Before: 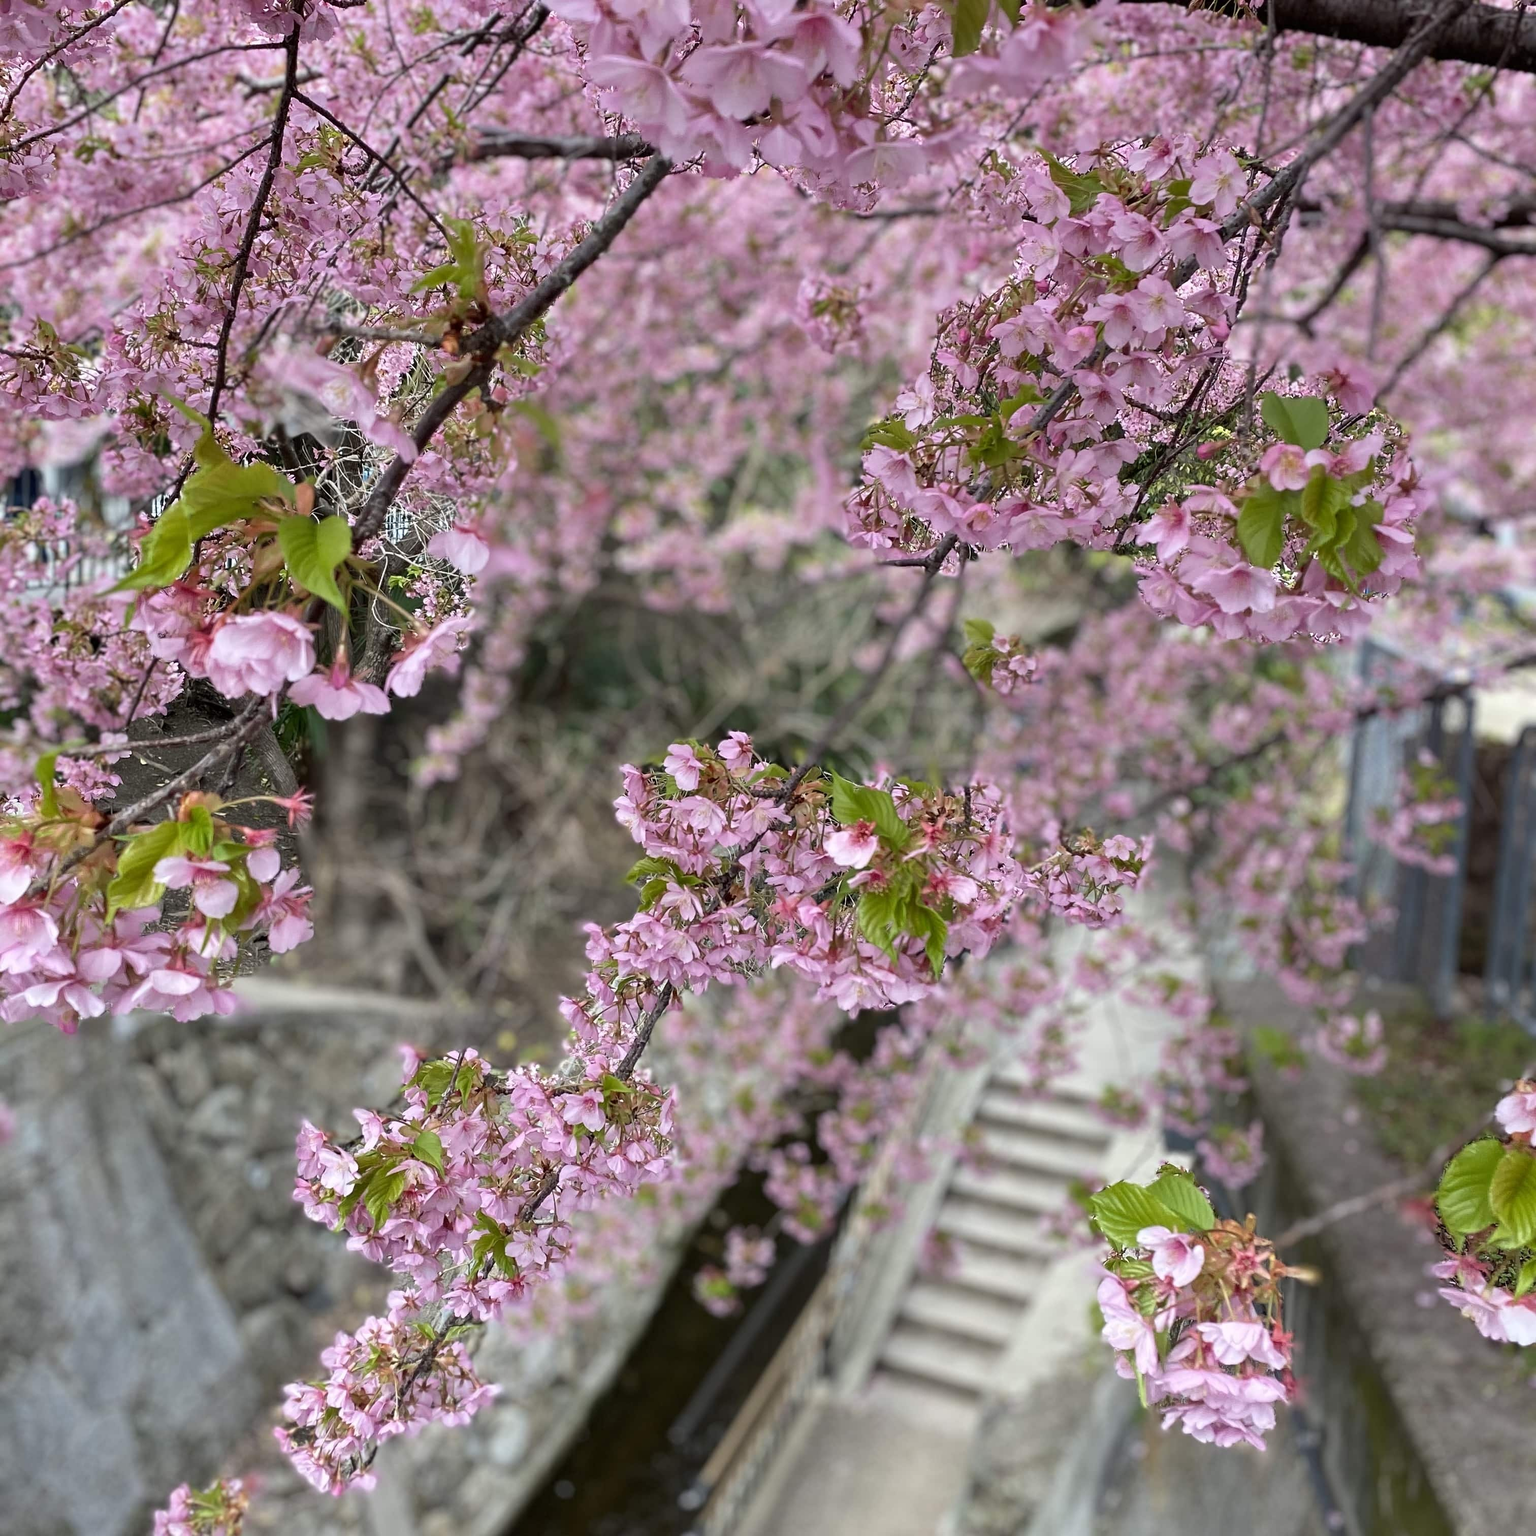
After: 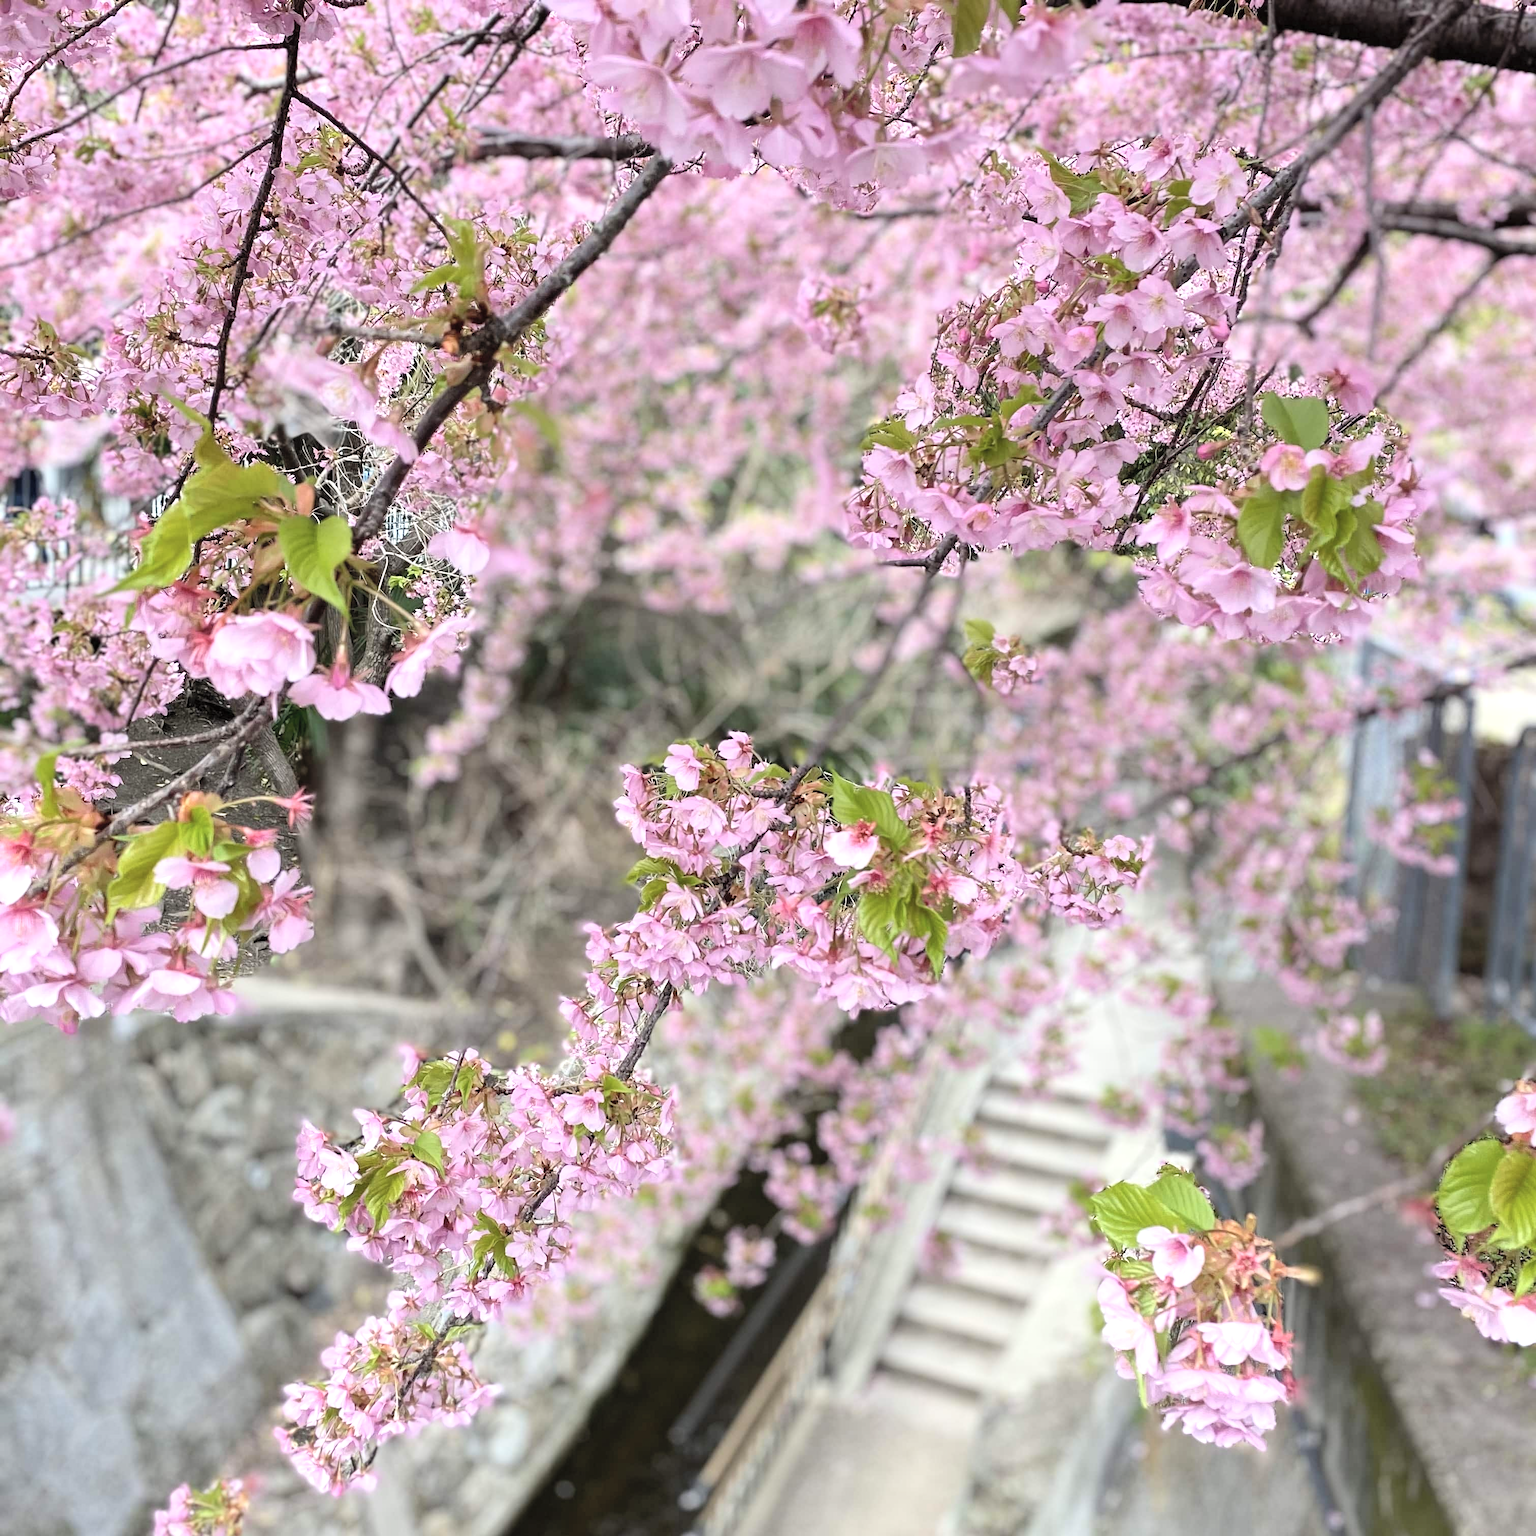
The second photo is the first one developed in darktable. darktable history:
contrast brightness saturation: contrast 0.139, brightness 0.212
tone equalizer: -8 EV -0.418 EV, -7 EV -0.384 EV, -6 EV -0.308 EV, -5 EV -0.225 EV, -3 EV 0.236 EV, -2 EV 0.349 EV, -1 EV 0.379 EV, +0 EV 0.421 EV, mask exposure compensation -0.495 EV
